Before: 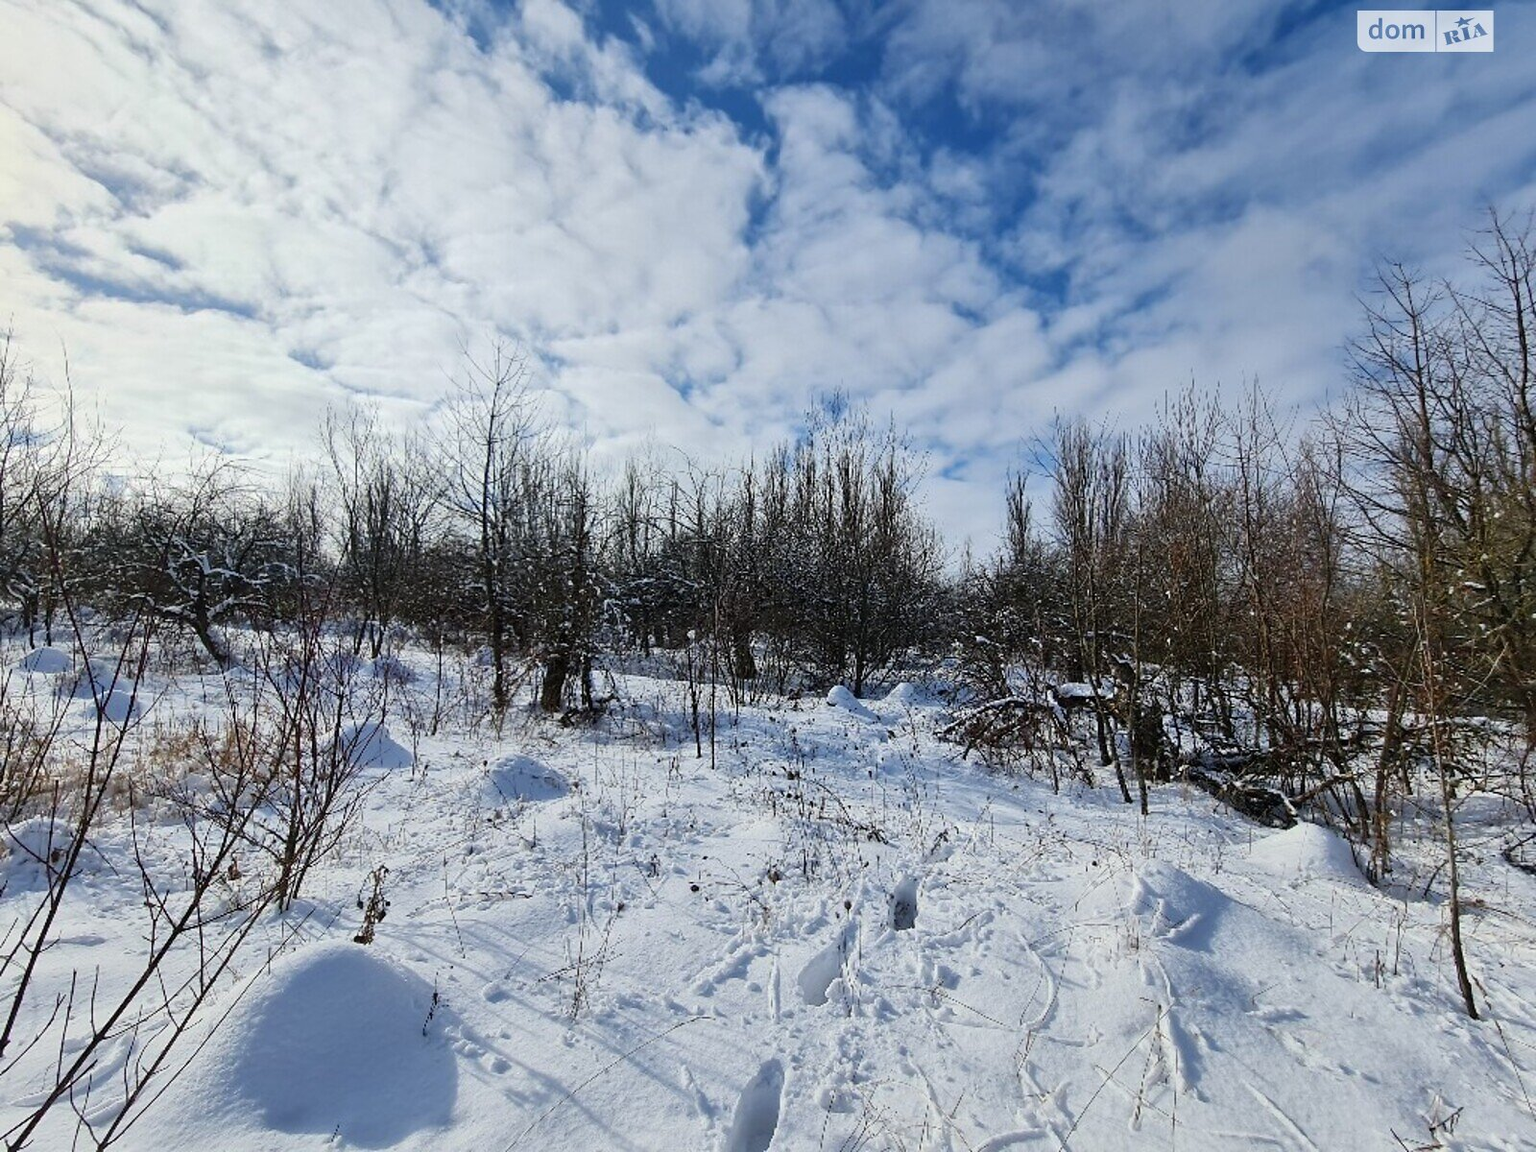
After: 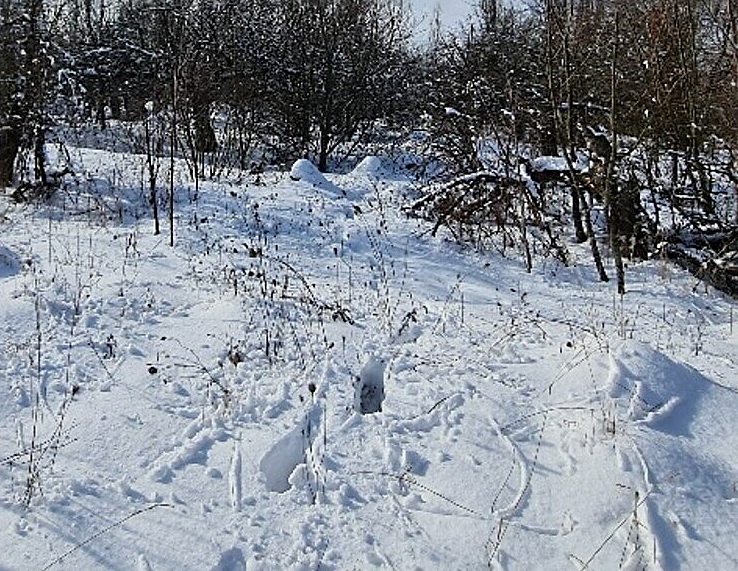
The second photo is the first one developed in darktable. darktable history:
crop: left 35.706%, top 46.316%, right 18.138%, bottom 6.09%
sharpen: on, module defaults
